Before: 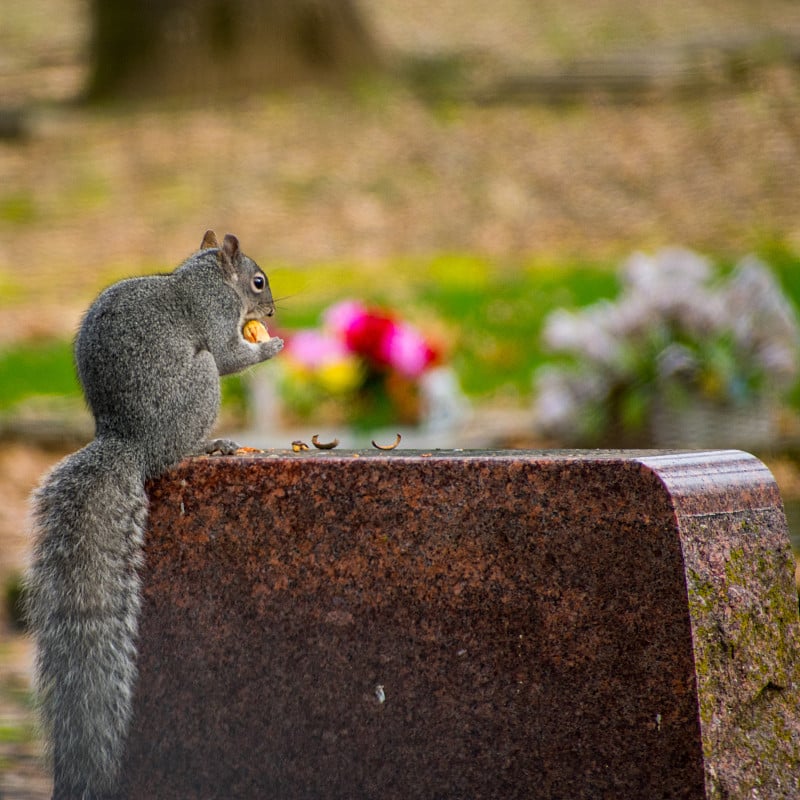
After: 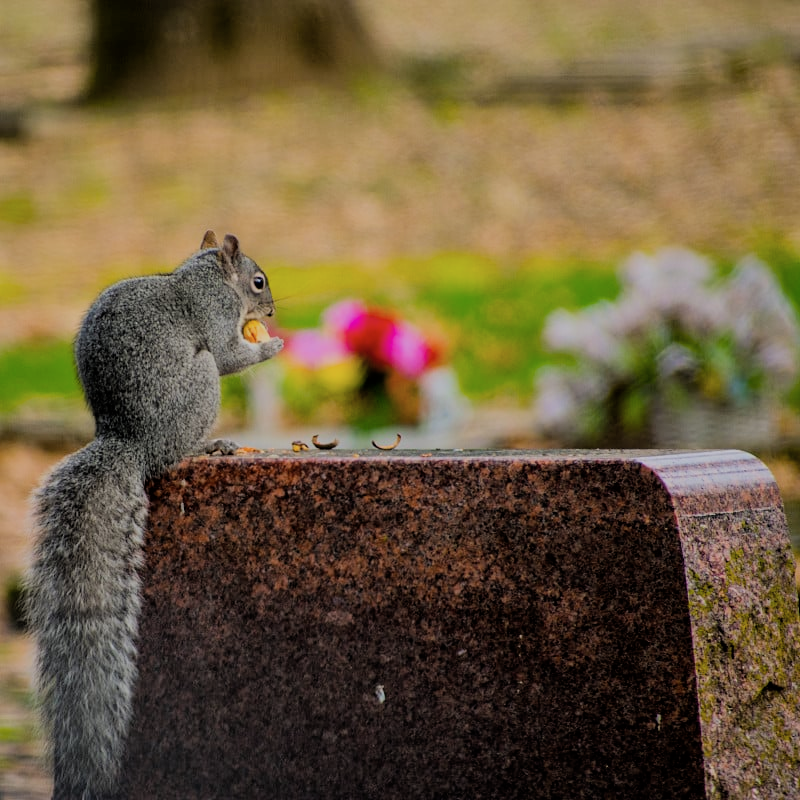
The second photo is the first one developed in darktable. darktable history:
color balance: output saturation 110%
color zones: curves: ch0 [(0, 0.5) (0.143, 0.52) (0.286, 0.5) (0.429, 0.5) (0.571, 0.5) (0.714, 0.5) (0.857, 0.5) (1, 0.5)]; ch1 [(0, 0.489) (0.155, 0.45) (0.286, 0.466) (0.429, 0.5) (0.571, 0.5) (0.714, 0.5) (0.857, 0.5) (1, 0.489)]
filmic rgb: black relative exposure -6.15 EV, white relative exposure 6.96 EV, hardness 2.23, color science v6 (2022)
